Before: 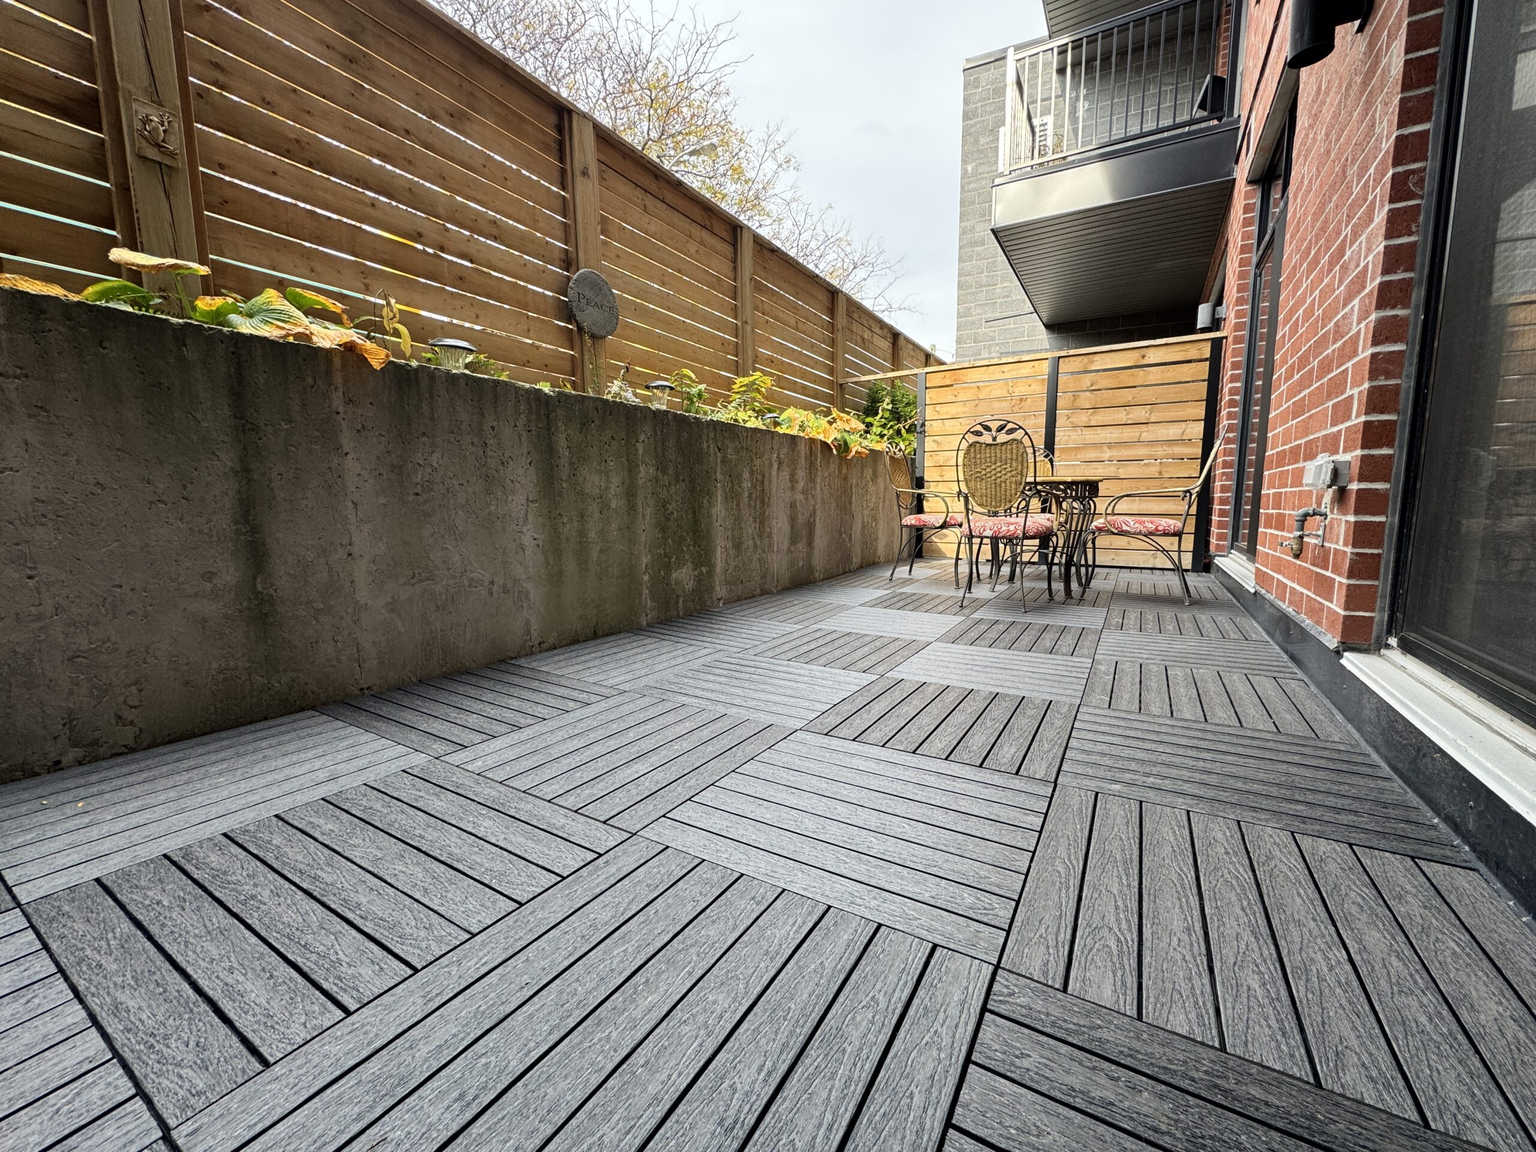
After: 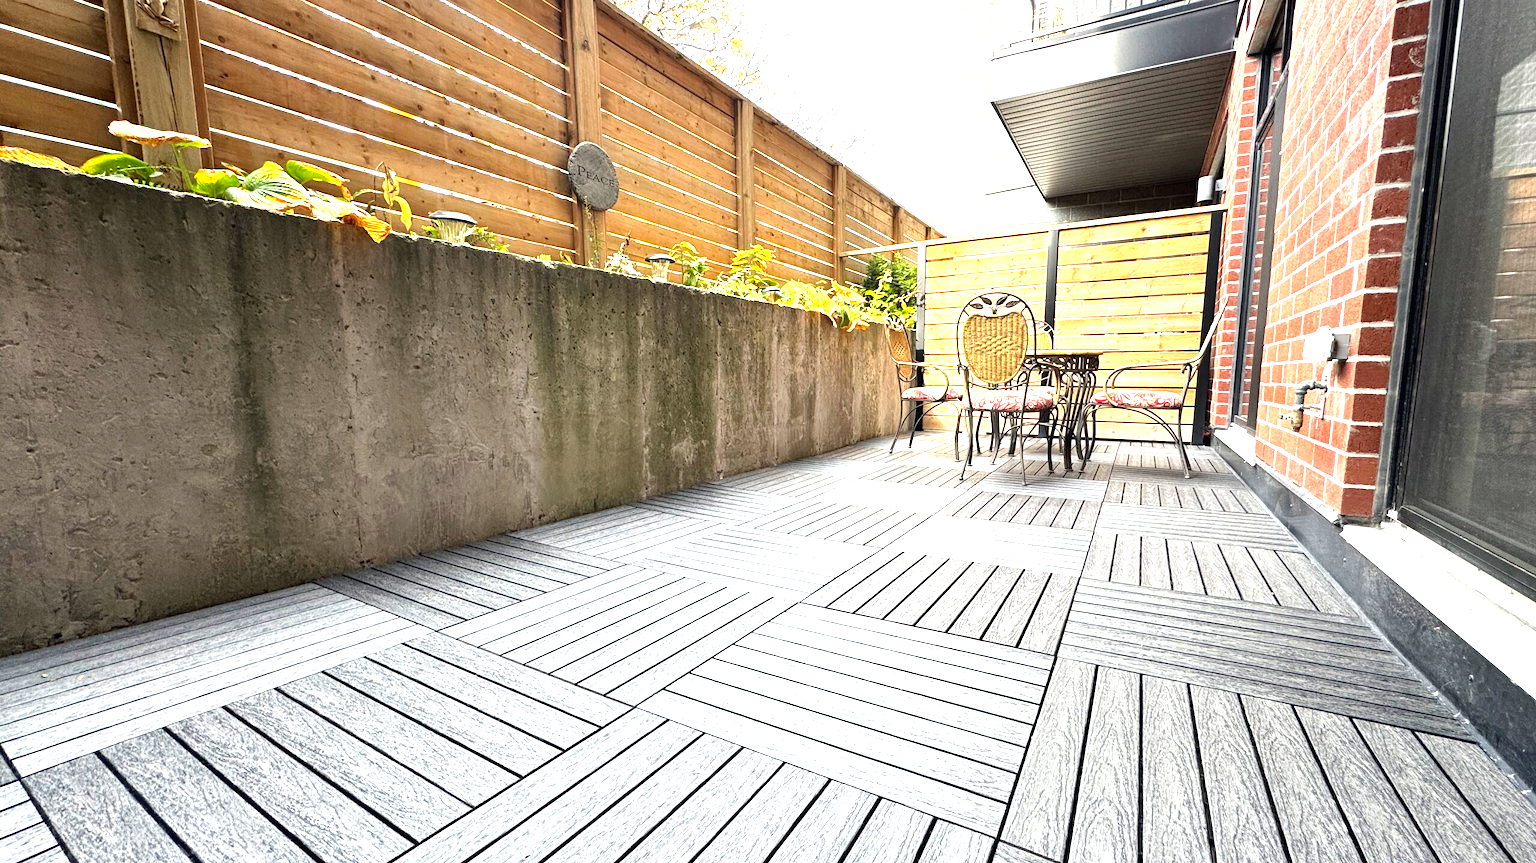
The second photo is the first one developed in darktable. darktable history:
crop: top 11.064%, bottom 13.94%
exposure: black level correction 0, exposure 1.508 EV, compensate highlight preservation false
